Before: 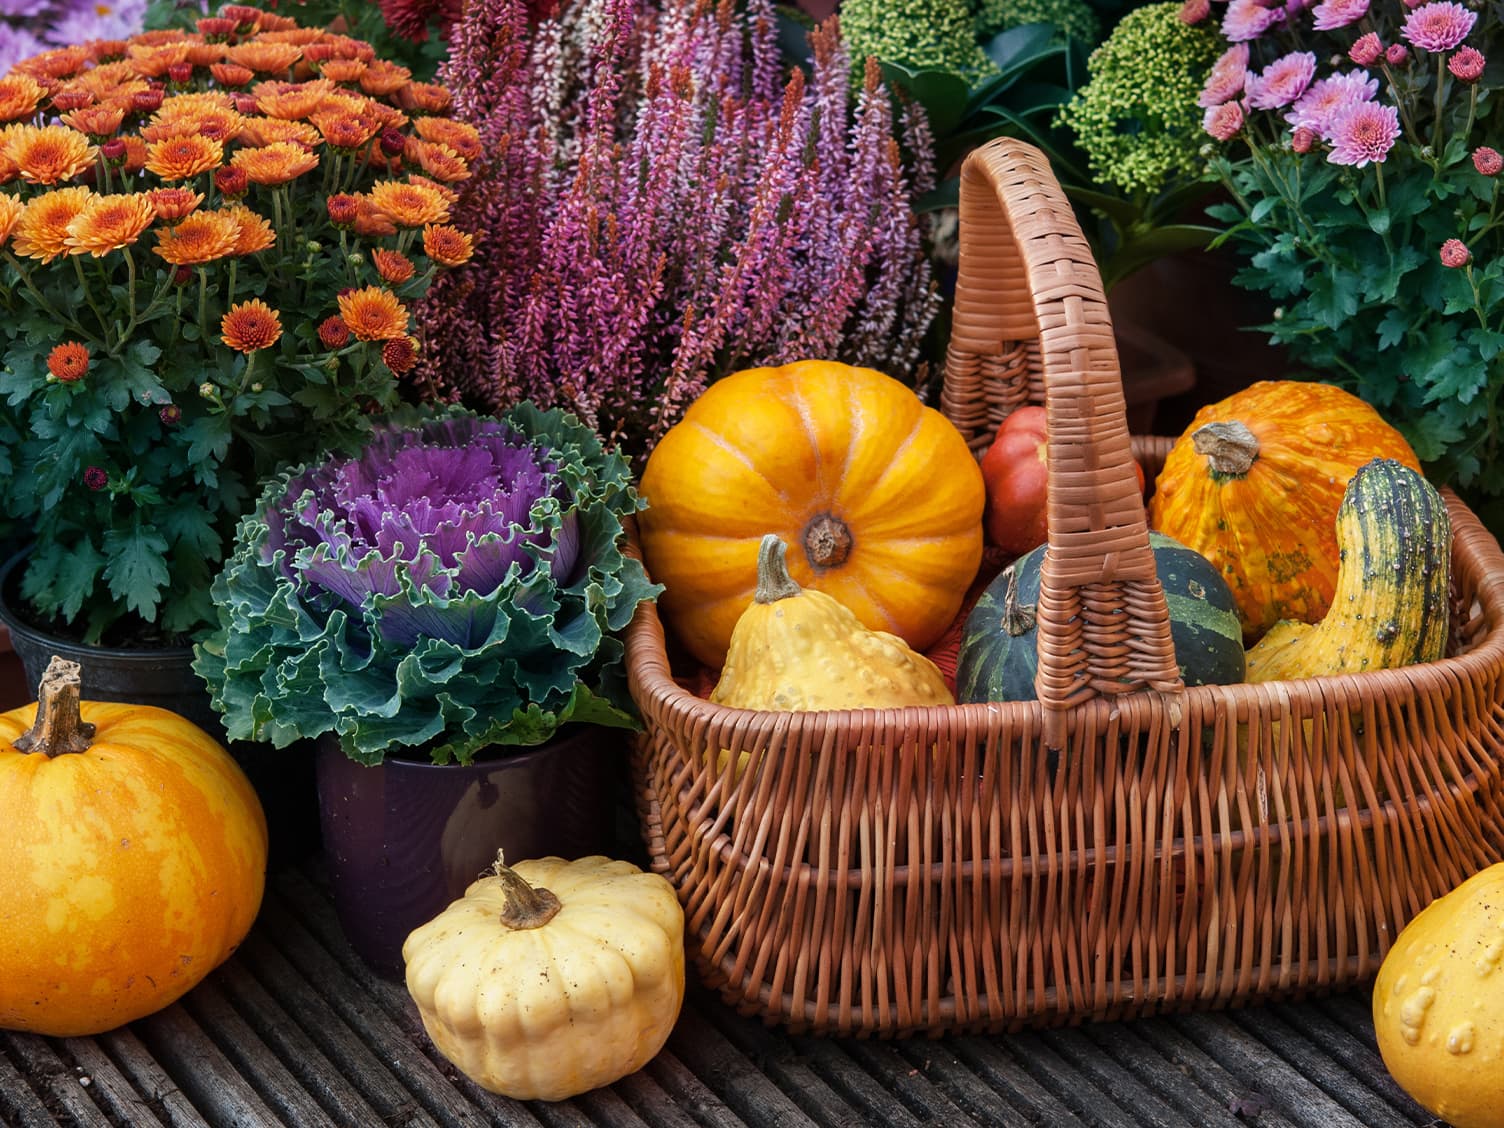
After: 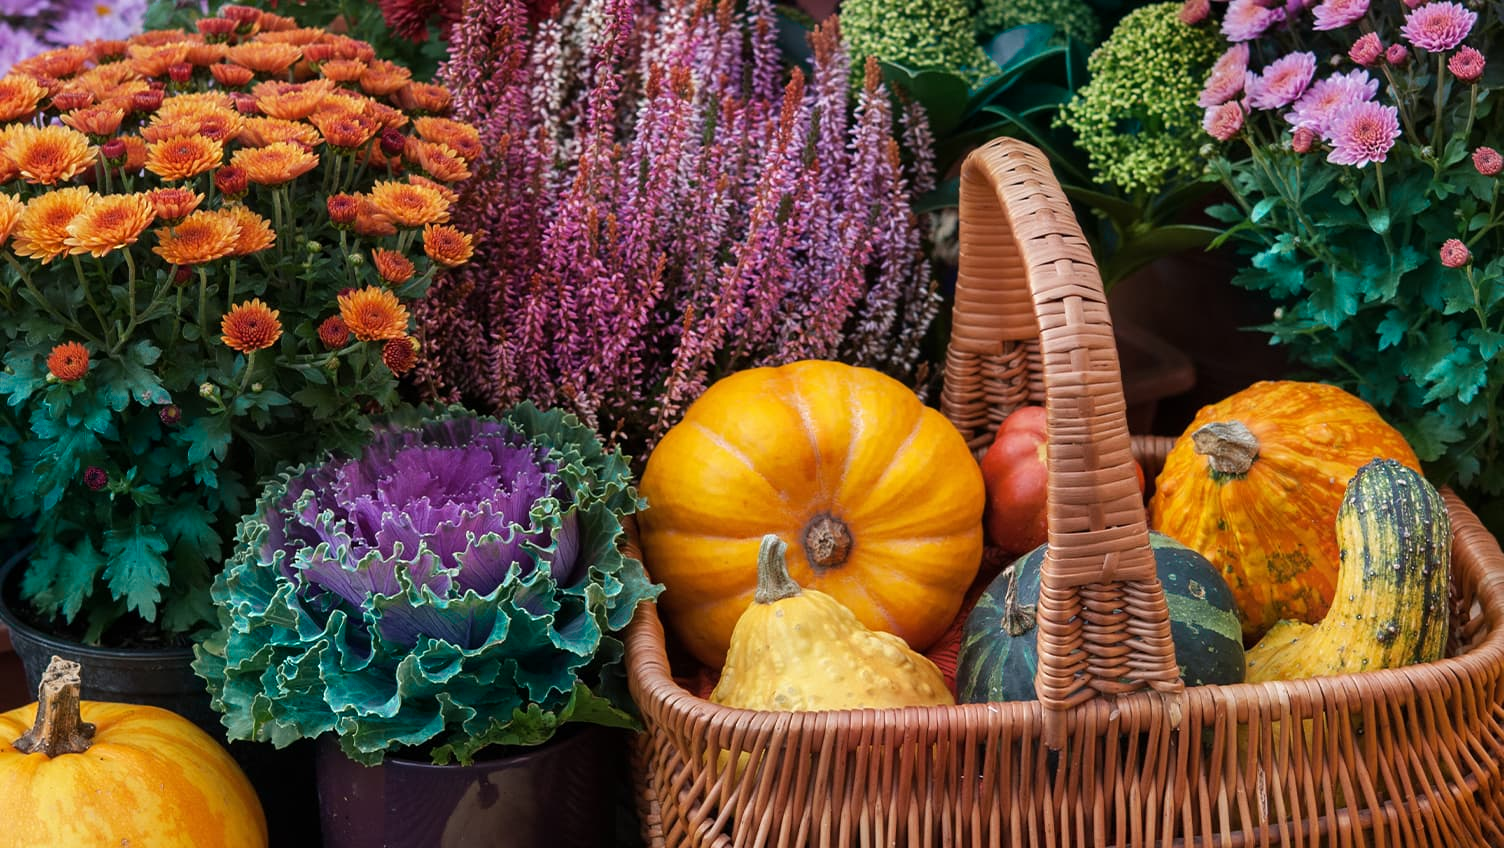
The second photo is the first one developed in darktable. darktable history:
color zones: curves: ch0 [(0.25, 0.5) (0.423, 0.5) (0.443, 0.5) (0.521, 0.756) (0.568, 0.5) (0.576, 0.5) (0.75, 0.5)]; ch1 [(0.25, 0.5) (0.423, 0.5) (0.443, 0.5) (0.539, 0.873) (0.624, 0.565) (0.631, 0.5) (0.75, 0.5)]
crop: bottom 24.778%
tone equalizer: edges refinement/feathering 500, mask exposure compensation -1.57 EV, preserve details no
